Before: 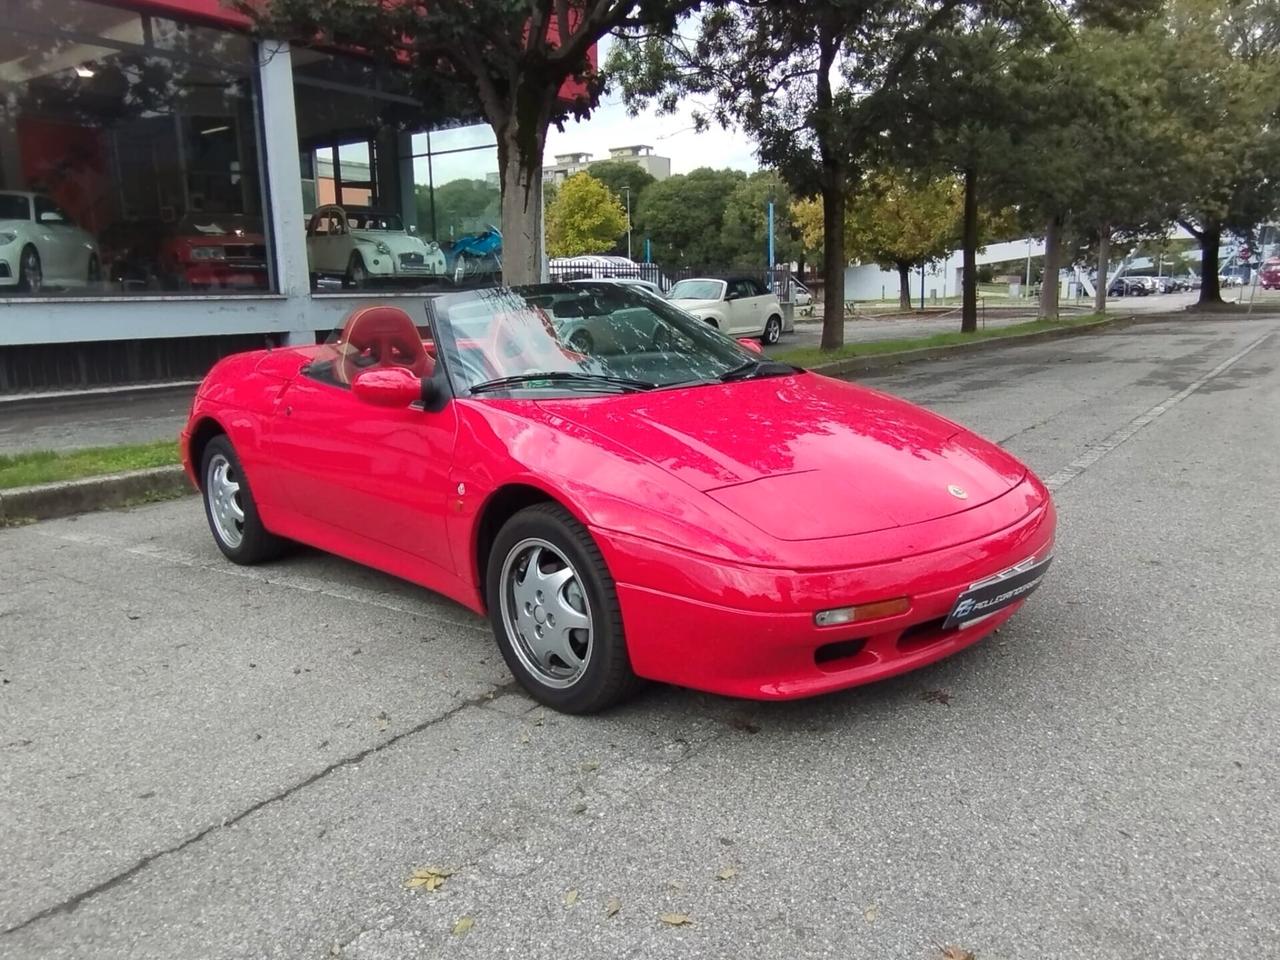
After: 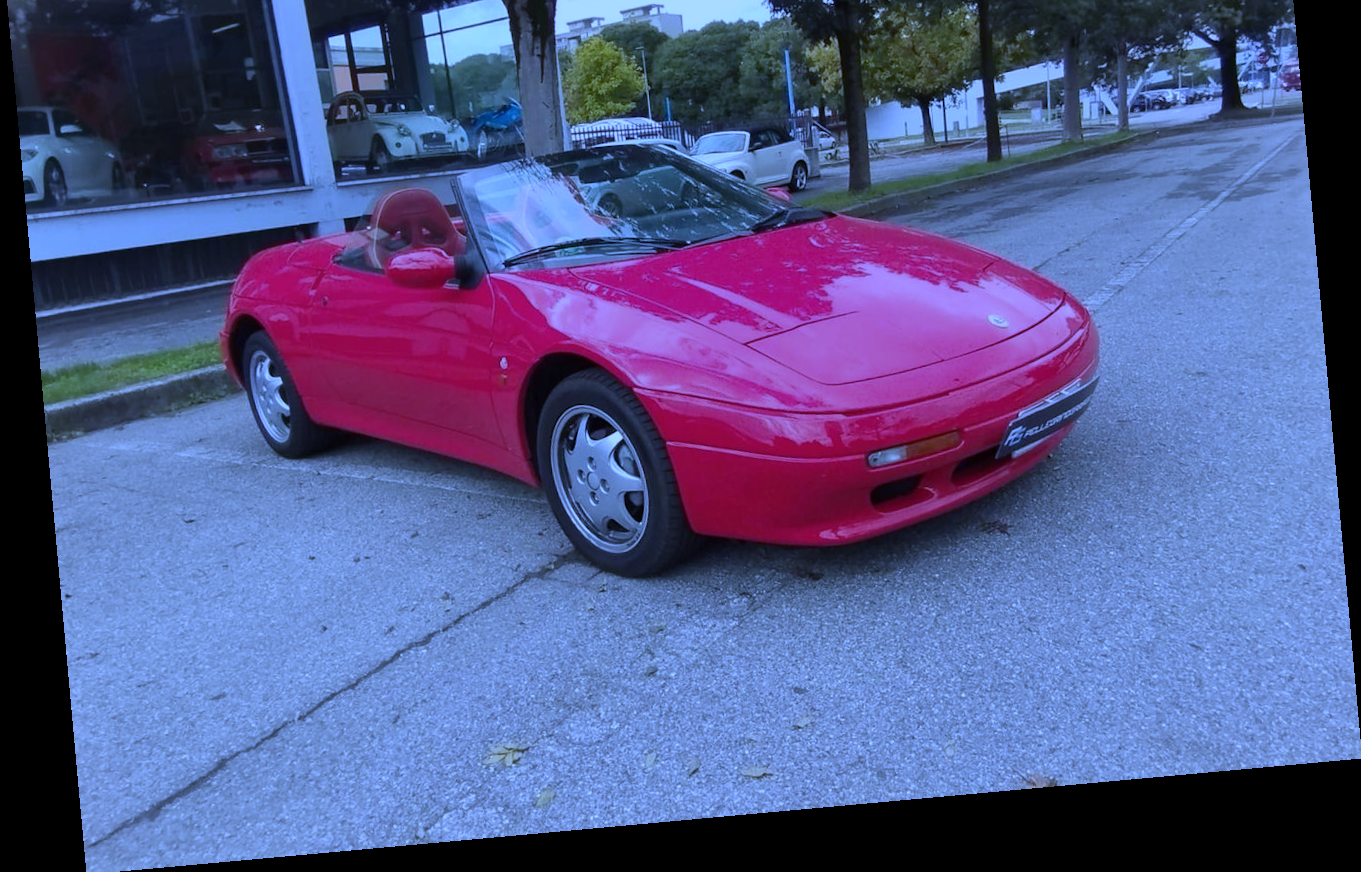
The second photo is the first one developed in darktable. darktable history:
crop and rotate: top 18.507%
white balance: red 0.766, blue 1.537
exposure: exposure -0.492 EV, compensate highlight preservation false
shadows and highlights: shadows 20.55, highlights -20.99, soften with gaussian
rotate and perspective: rotation -5.2°, automatic cropping off
